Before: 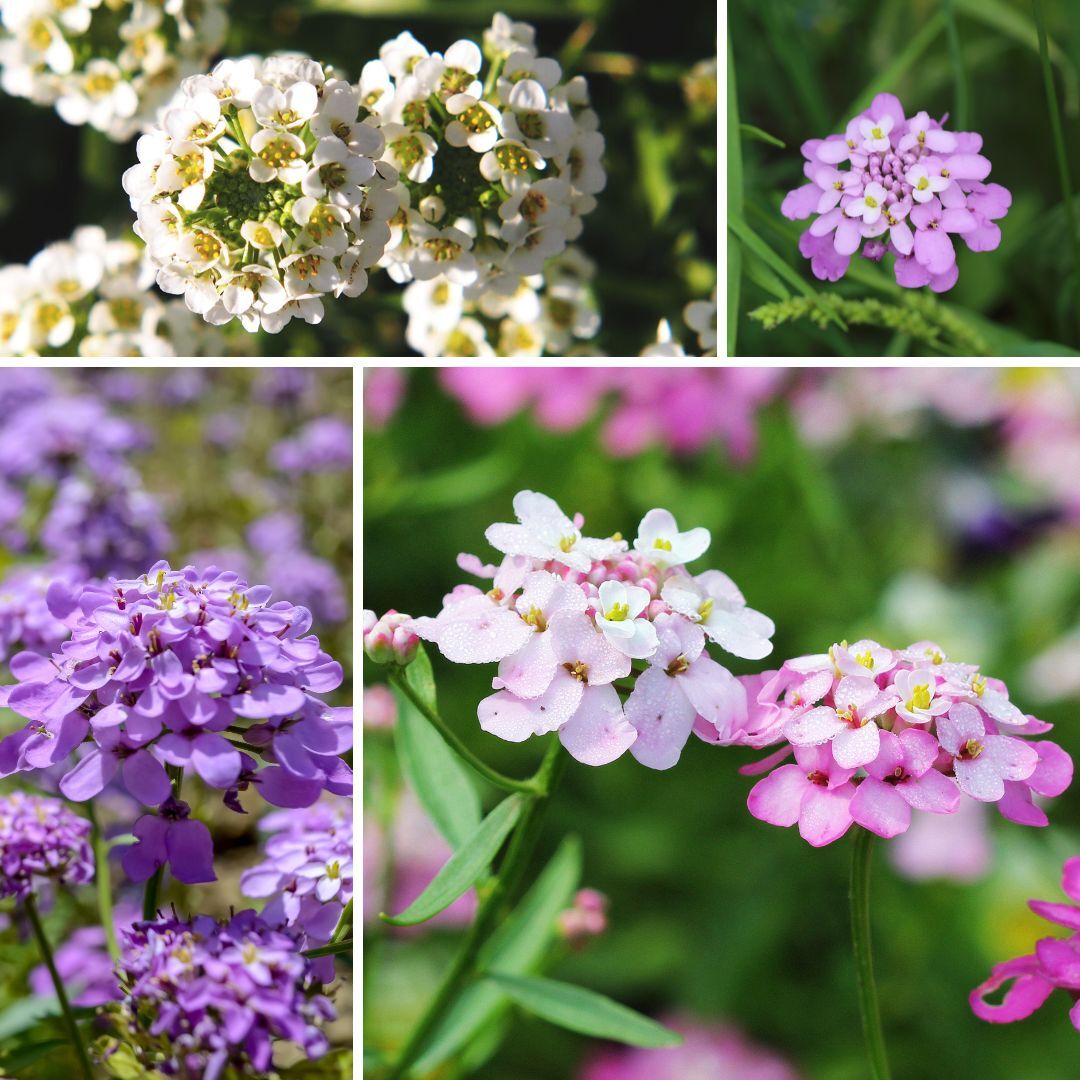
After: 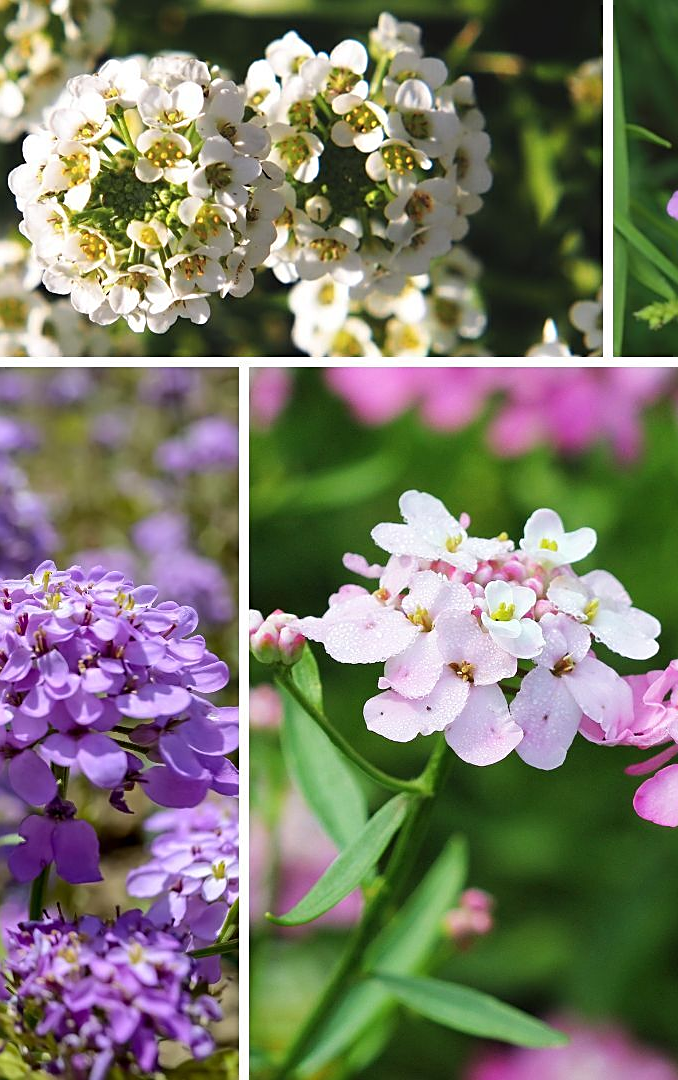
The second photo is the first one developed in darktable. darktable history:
crop: left 10.644%, right 26.528%
sharpen: on, module defaults
